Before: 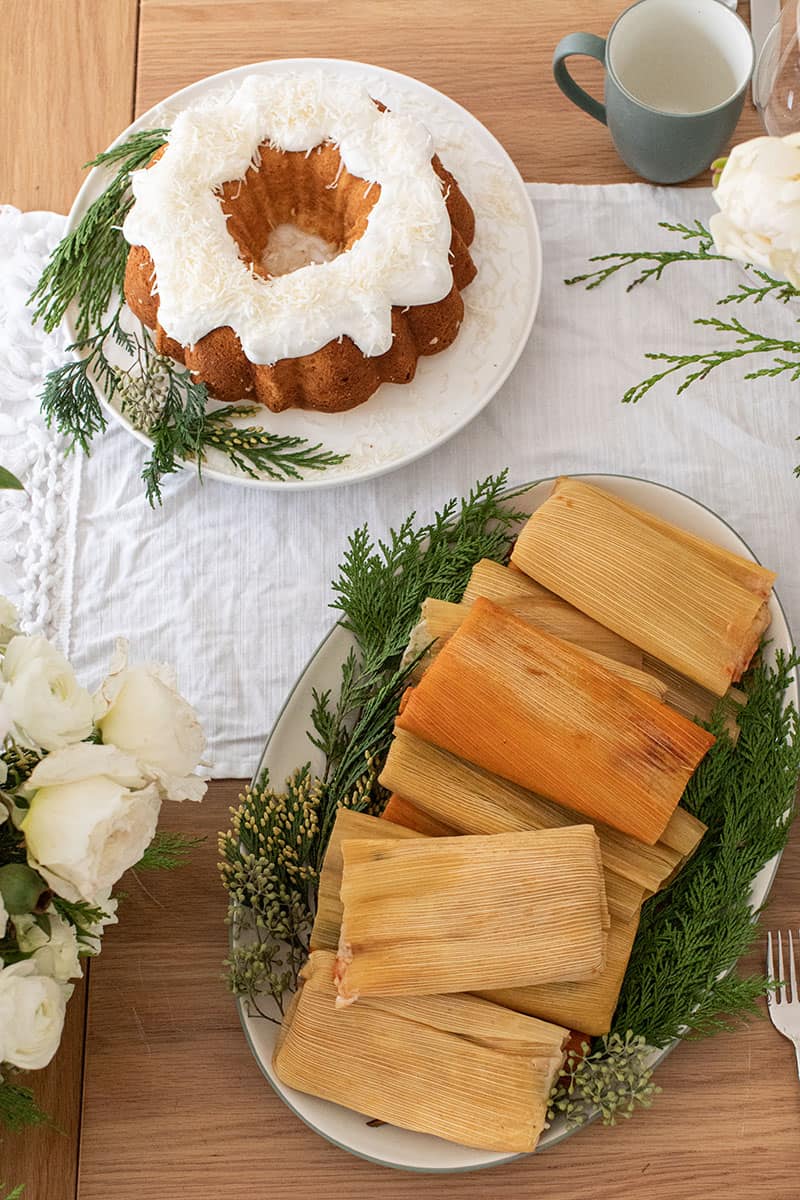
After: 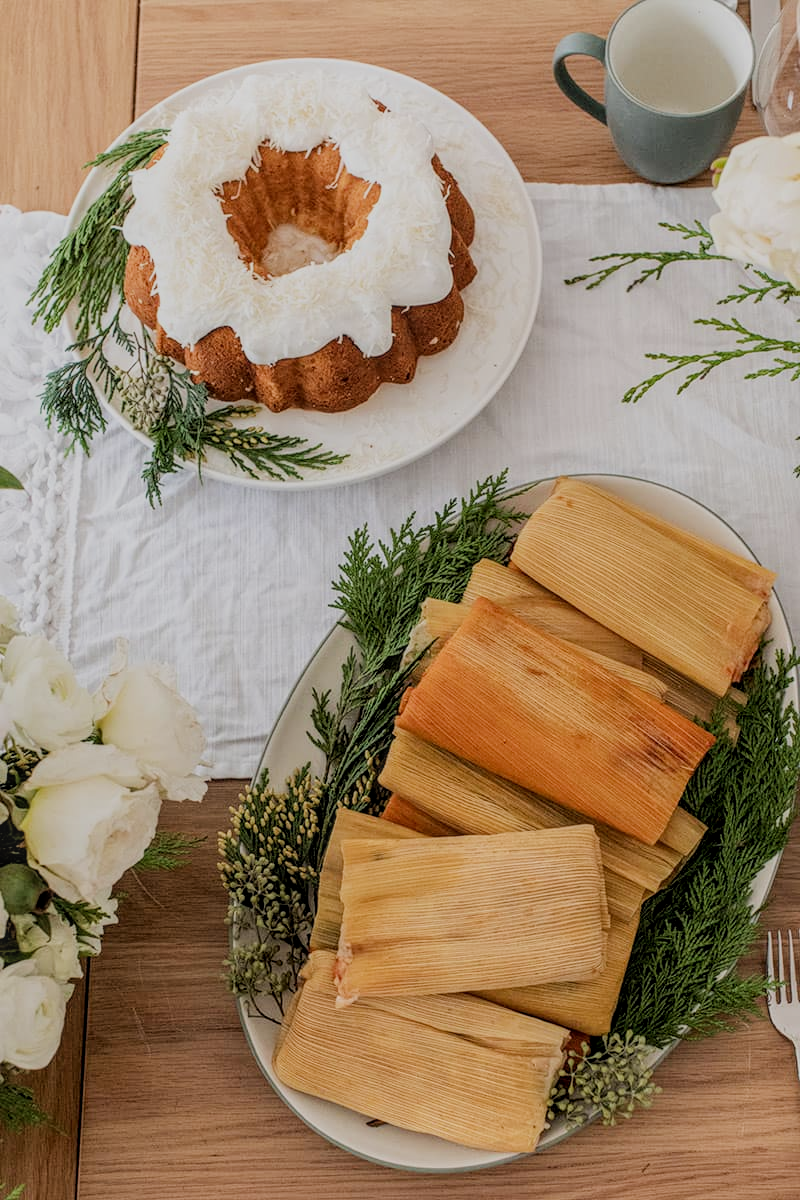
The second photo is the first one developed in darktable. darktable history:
filmic rgb: black relative exposure -7.1 EV, white relative exposure 5.39 EV, threshold 2.97 EV, hardness 3.02, enable highlight reconstruction true
local contrast: highlights 5%, shadows 0%, detail 133%
